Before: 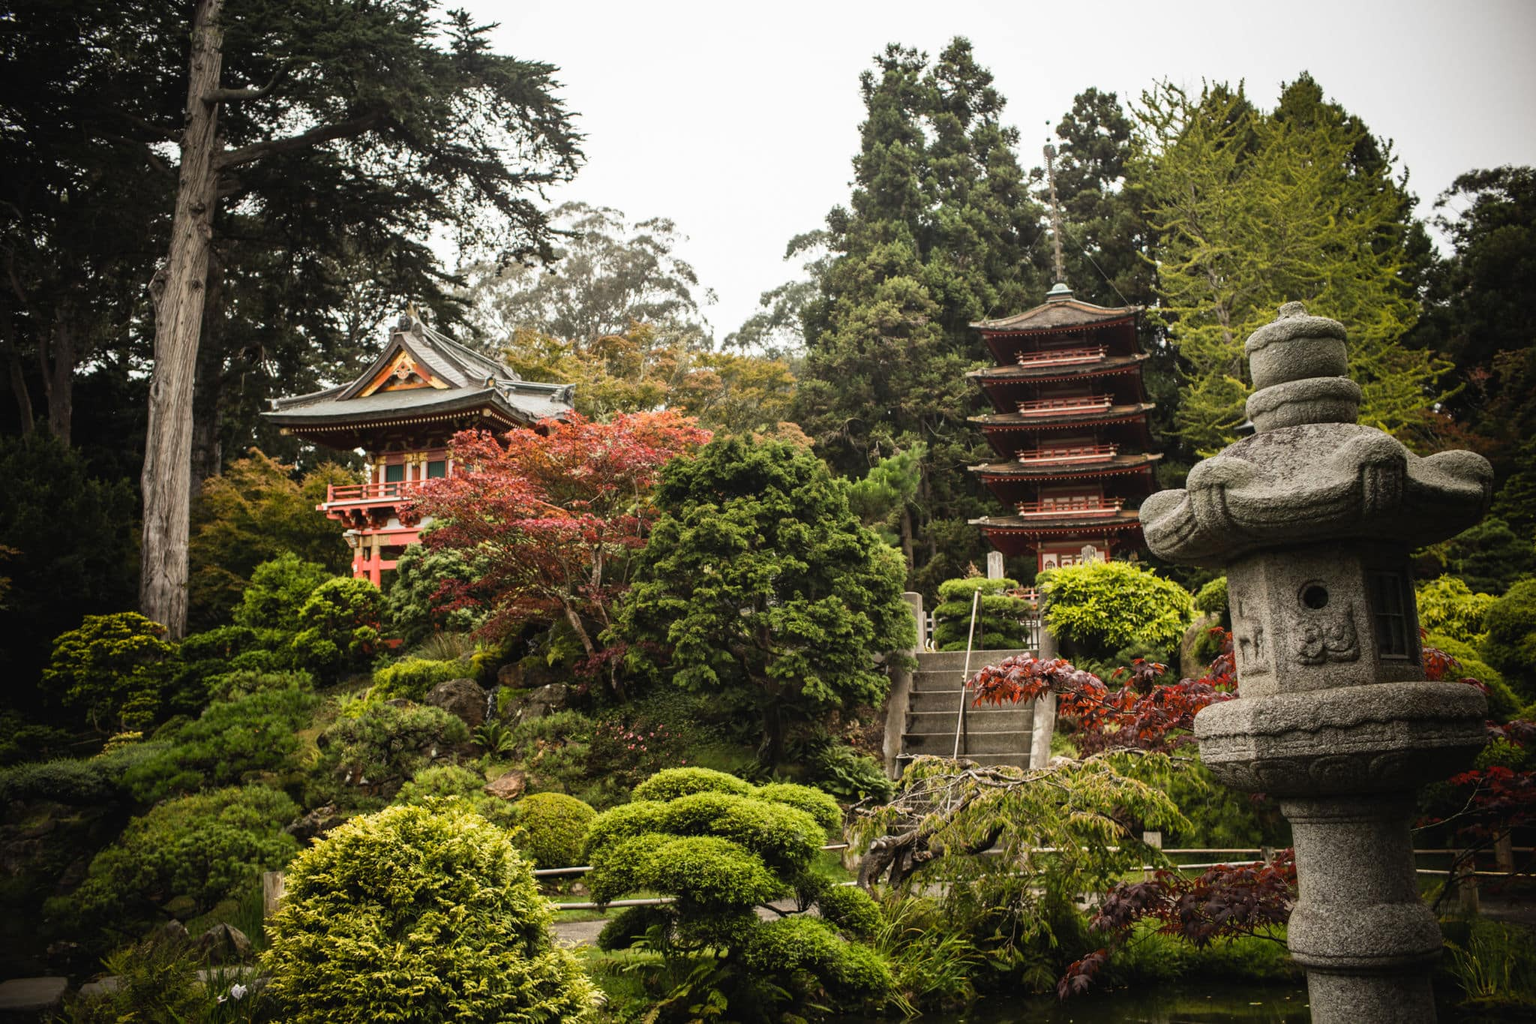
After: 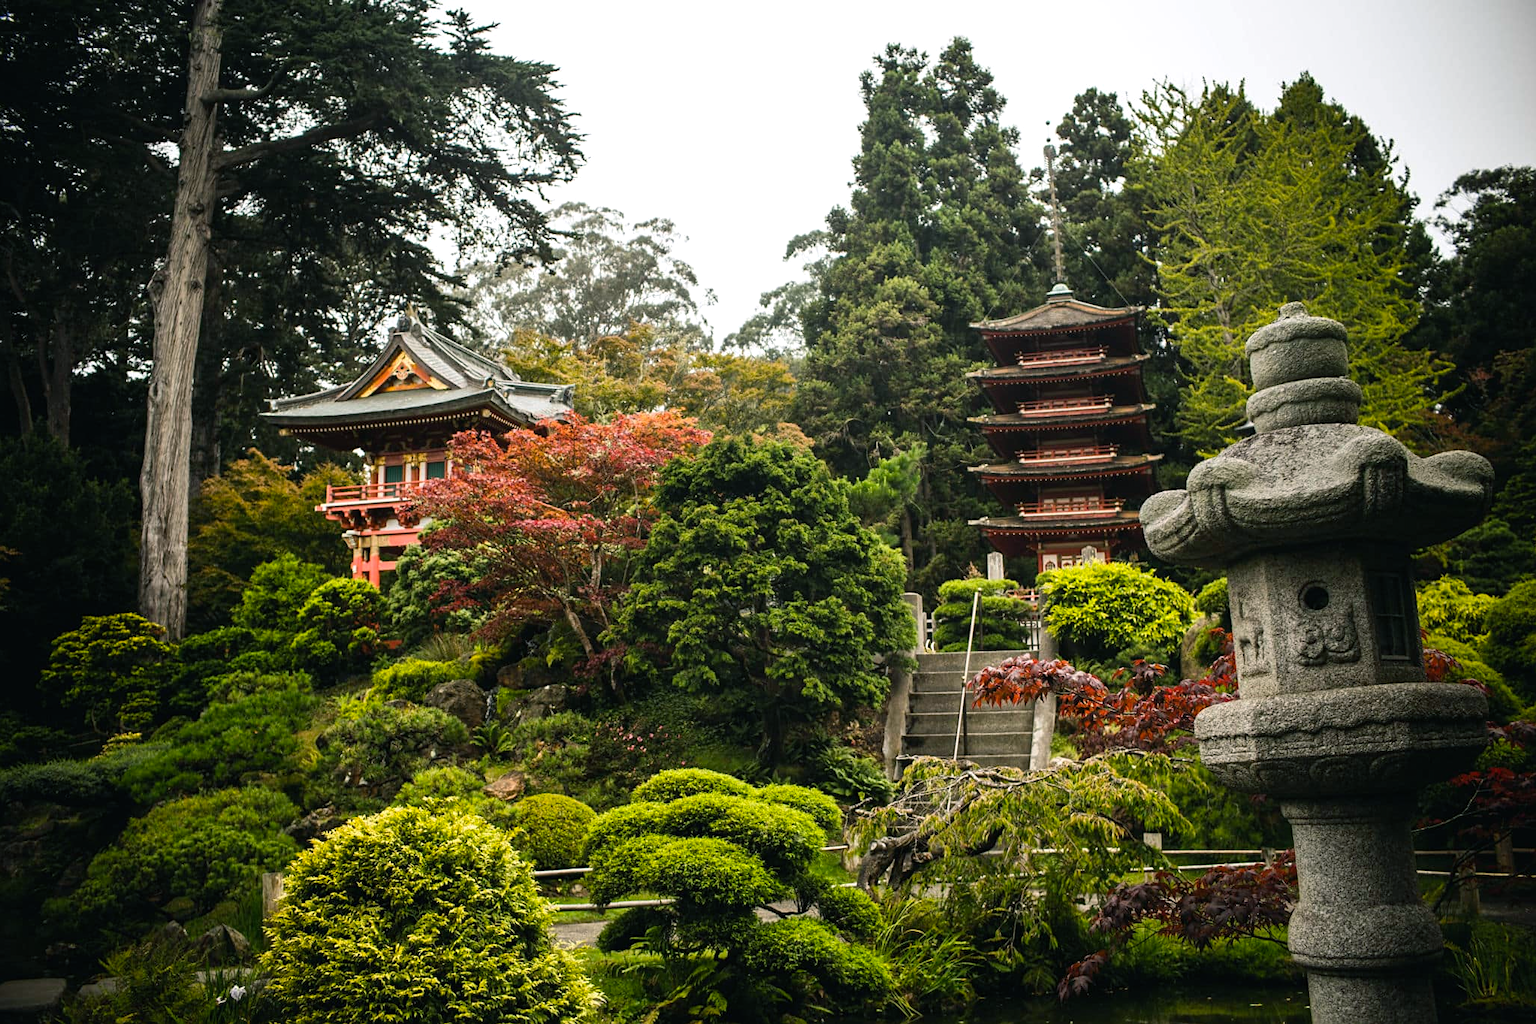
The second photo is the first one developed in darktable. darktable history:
color balance rgb: power › luminance -7.867%, power › chroma 1.093%, power › hue 216.06°, linear chroma grading › global chroma 19.563%, perceptual saturation grading › global saturation 0.375%
exposure: exposure 0.129 EV, compensate highlight preservation false
crop and rotate: left 0.139%, bottom 0.004%
sharpen: amount 0.208
